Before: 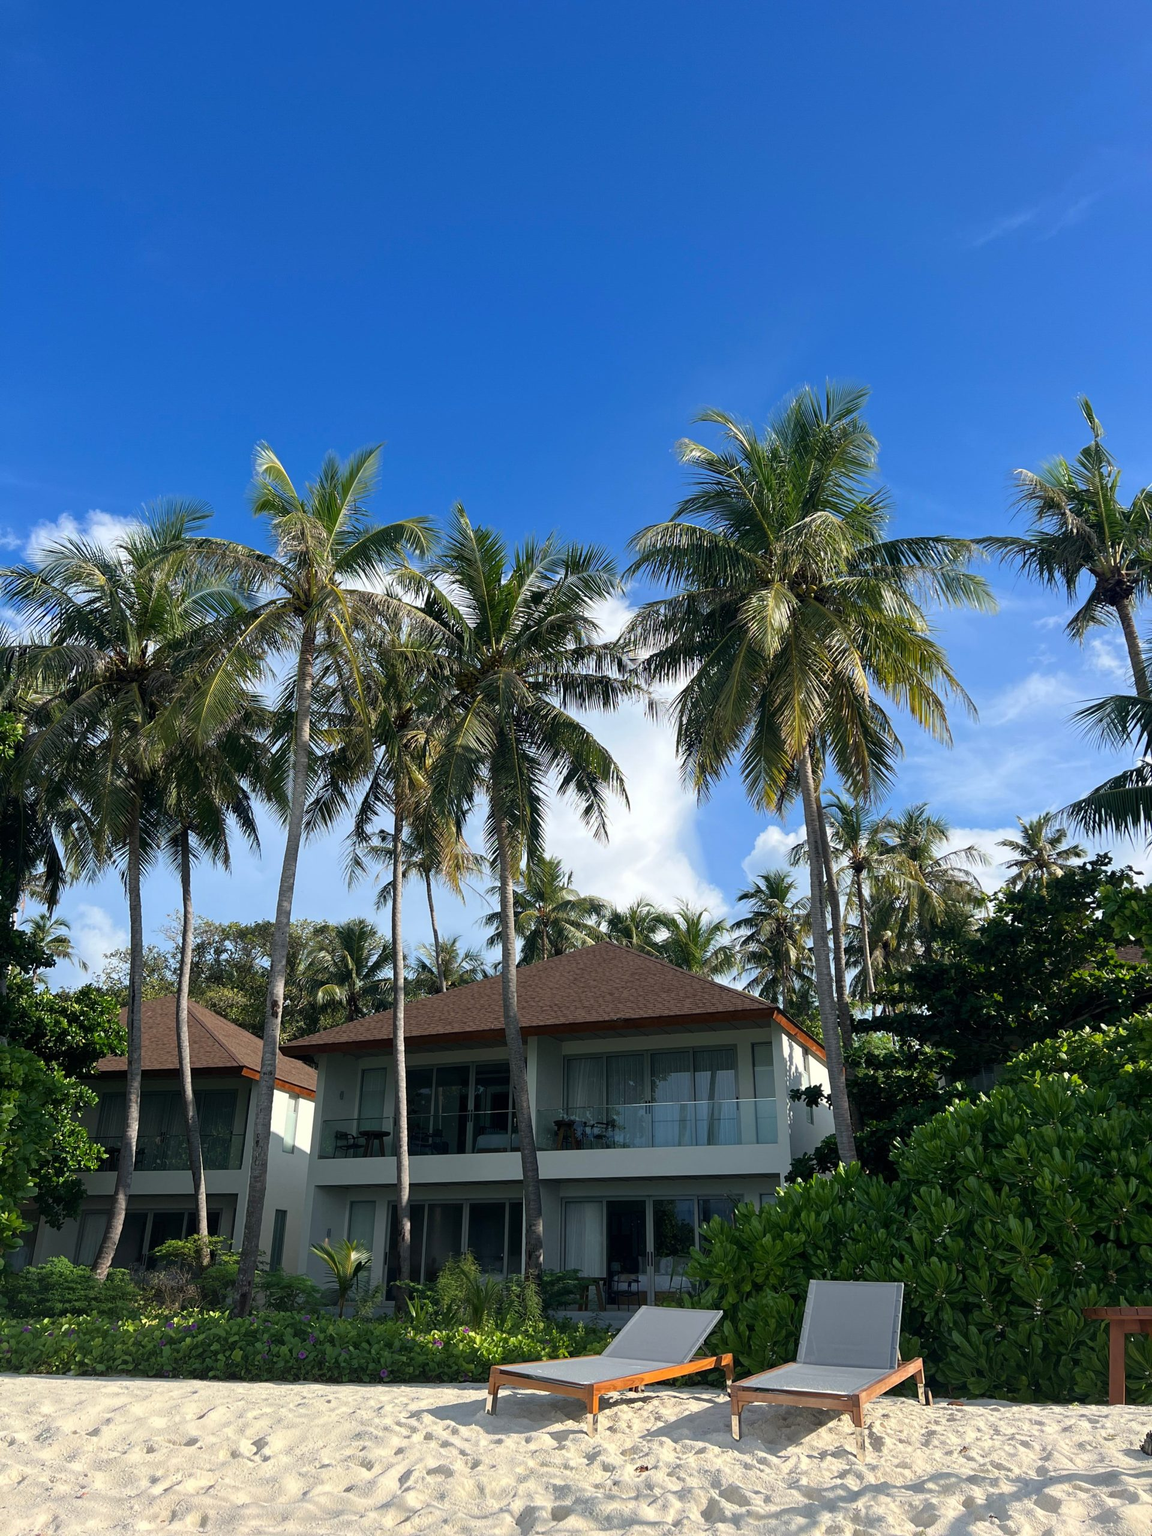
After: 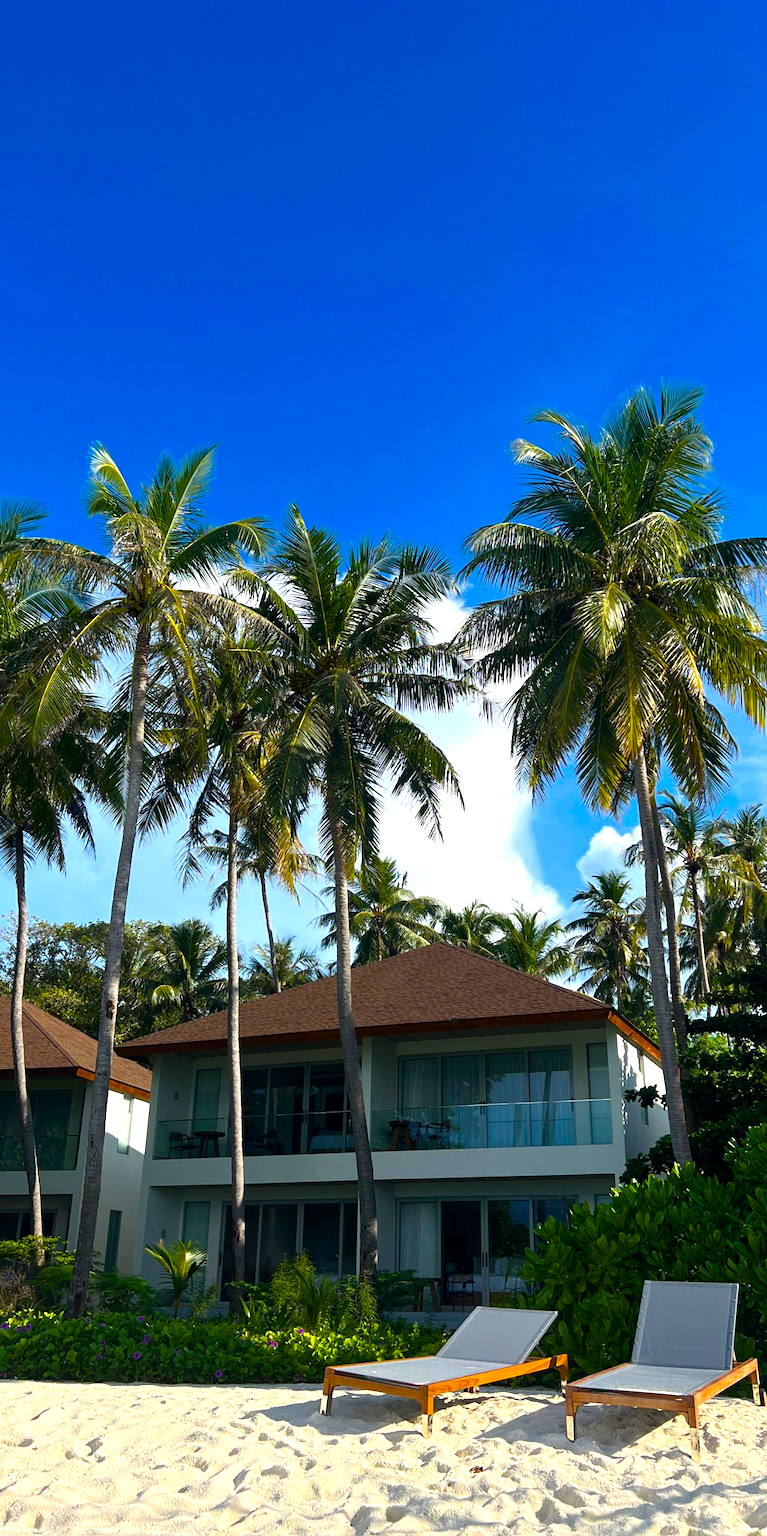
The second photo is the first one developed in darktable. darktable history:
crop and rotate: left 14.385%, right 18.948%
color balance rgb: linear chroma grading › global chroma 9%, perceptual saturation grading › global saturation 36%, perceptual saturation grading › shadows 35%, perceptual brilliance grading › global brilliance 15%, perceptual brilliance grading › shadows -35%, global vibrance 15%
